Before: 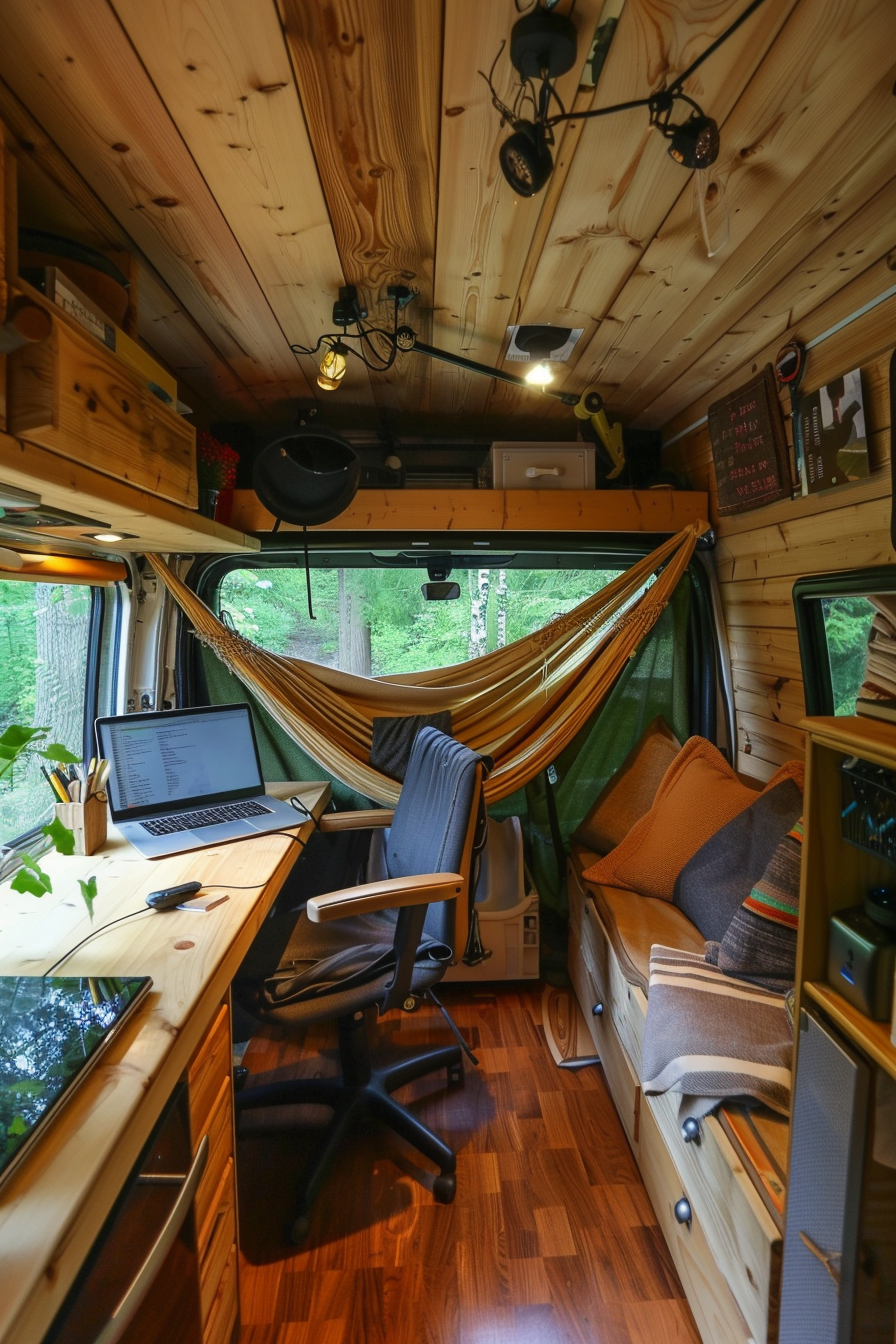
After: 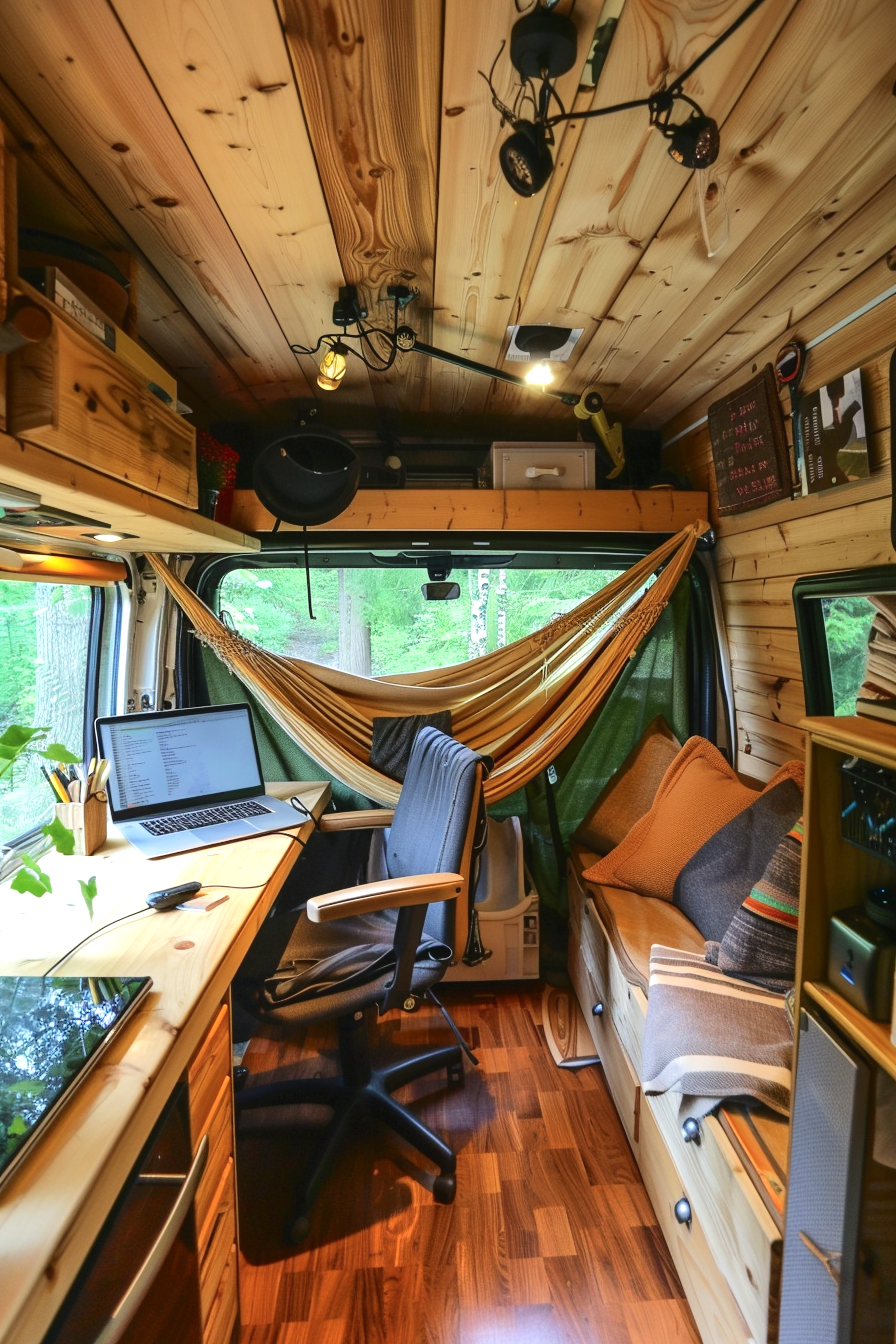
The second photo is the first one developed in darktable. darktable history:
exposure: black level correction 0, exposure 0.499 EV, compensate highlight preservation false
tone curve: curves: ch0 [(0, 0) (0.003, 0.02) (0.011, 0.023) (0.025, 0.028) (0.044, 0.045) (0.069, 0.063) (0.1, 0.09) (0.136, 0.122) (0.177, 0.166) (0.224, 0.223) (0.277, 0.297) (0.335, 0.384) (0.399, 0.461) (0.468, 0.549) (0.543, 0.632) (0.623, 0.705) (0.709, 0.772) (0.801, 0.844) (0.898, 0.91) (1, 1)], color space Lab, independent channels, preserve colors none
